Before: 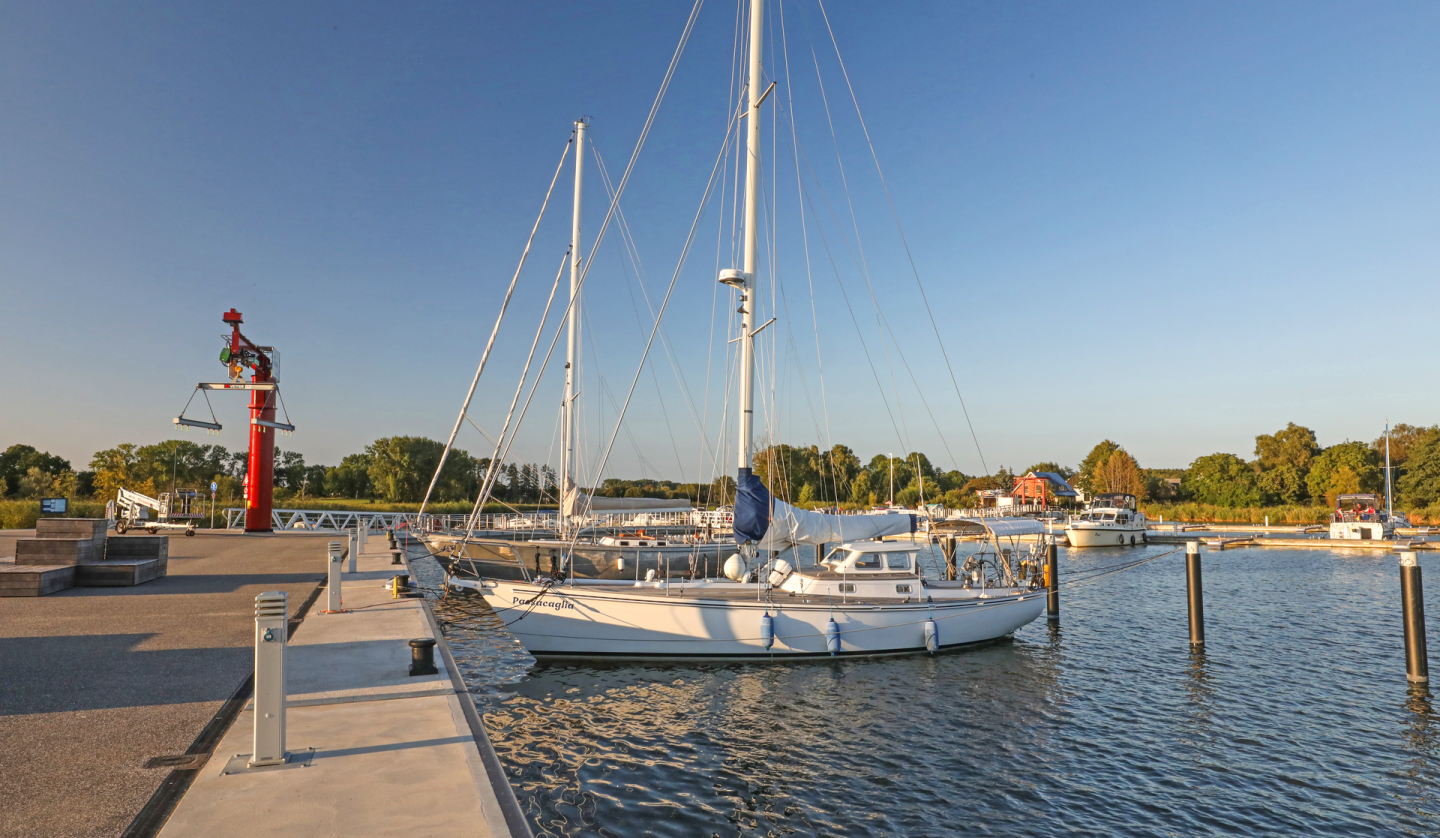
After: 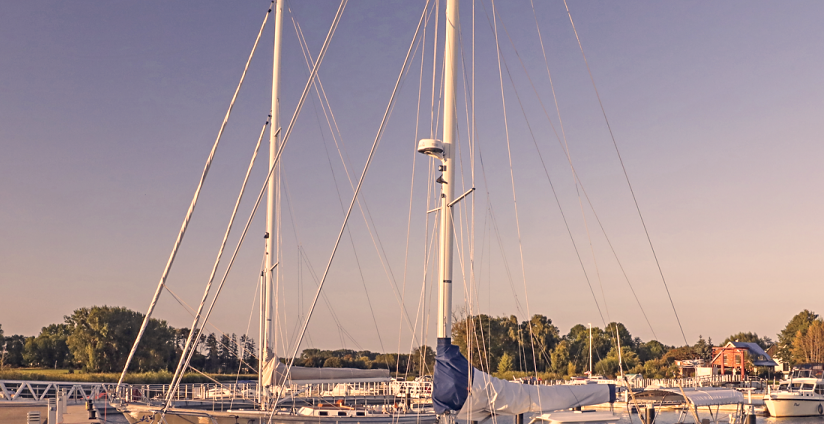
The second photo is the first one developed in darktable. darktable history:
color correction: highlights a* 19.59, highlights b* 28, shadows a* 3.4, shadows b* -17.98, saturation 0.719
crop: left 20.94%, top 15.591%, right 21.808%, bottom 33.699%
sharpen: radius 1.899, amount 0.403, threshold 1.576
